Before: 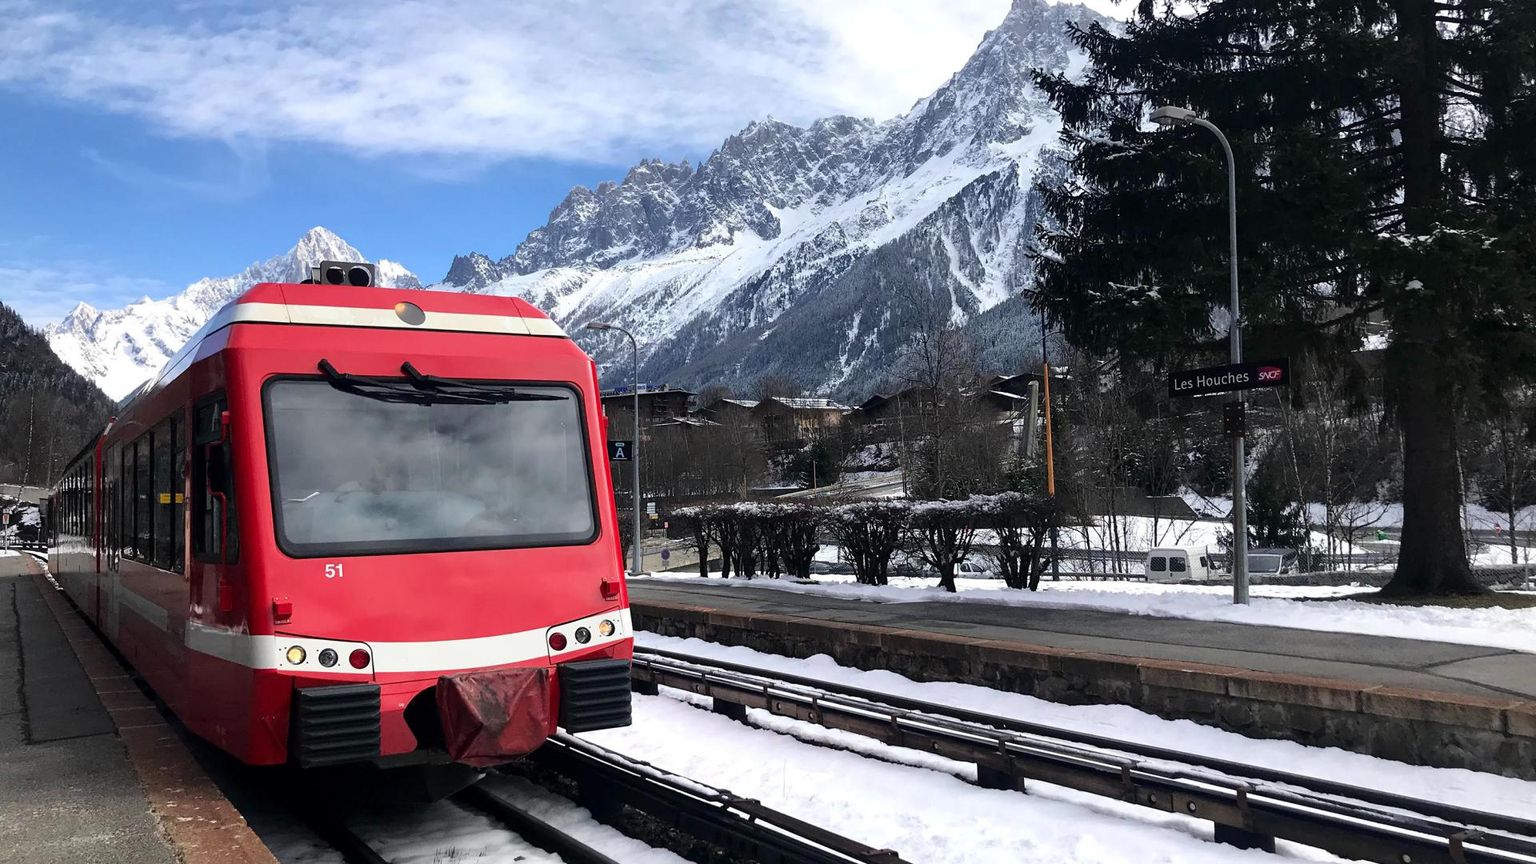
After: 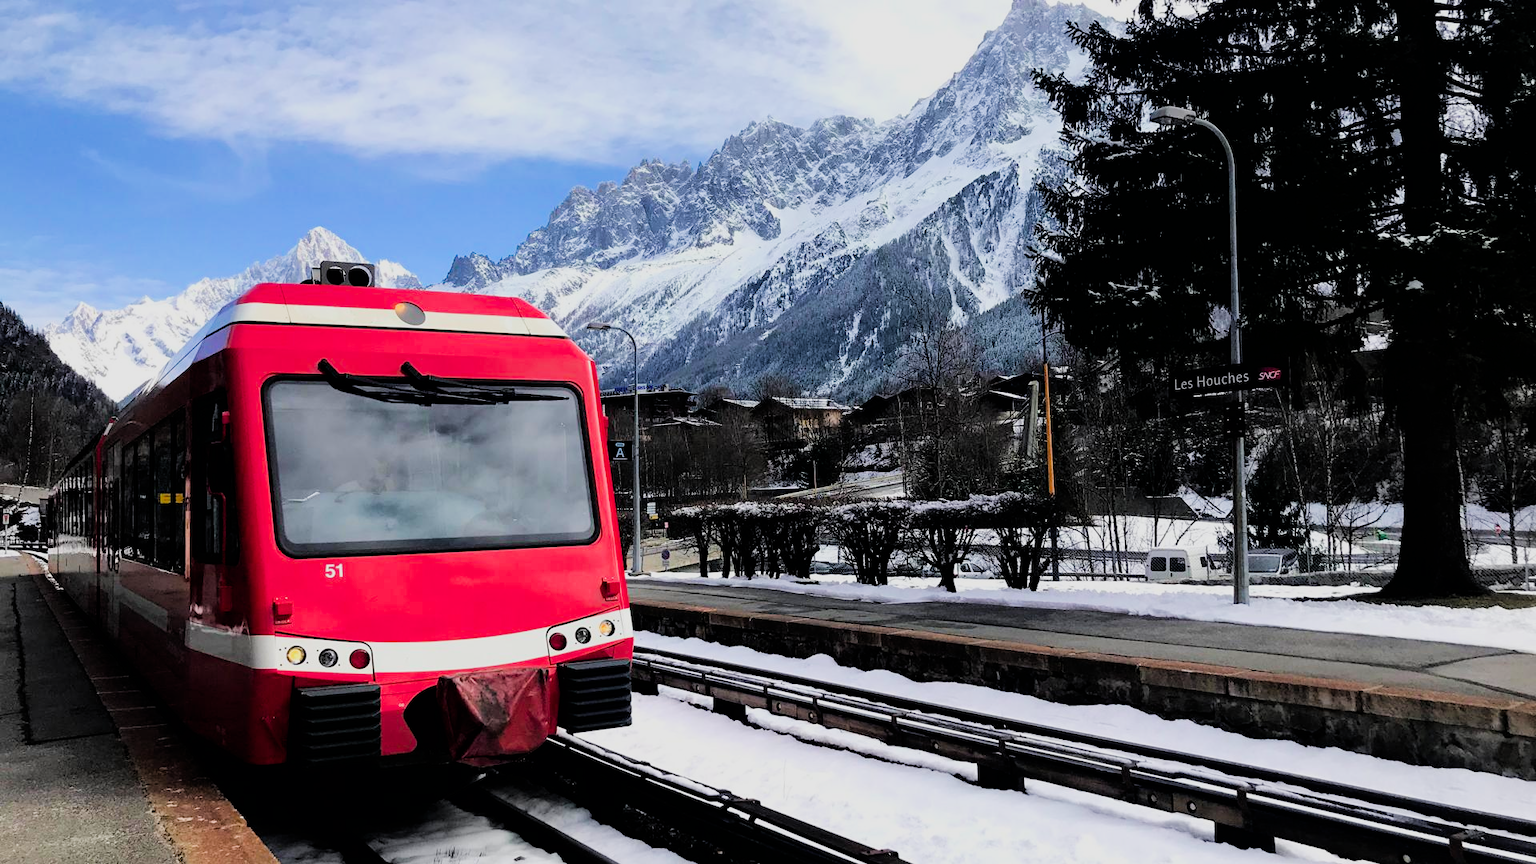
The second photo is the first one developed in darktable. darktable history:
shadows and highlights: radius 334.93, shadows 63.48, highlights 6.06, compress 87.7%, highlights color adjustment 39.73%, soften with gaussian
color balance rgb: perceptual saturation grading › global saturation 25%, perceptual brilliance grading › mid-tones 10%, perceptual brilliance grading › shadows 15%, global vibrance 20%
filmic rgb: black relative exposure -5 EV, hardness 2.88, contrast 1.3, highlights saturation mix -30%
exposure: compensate highlight preservation false
